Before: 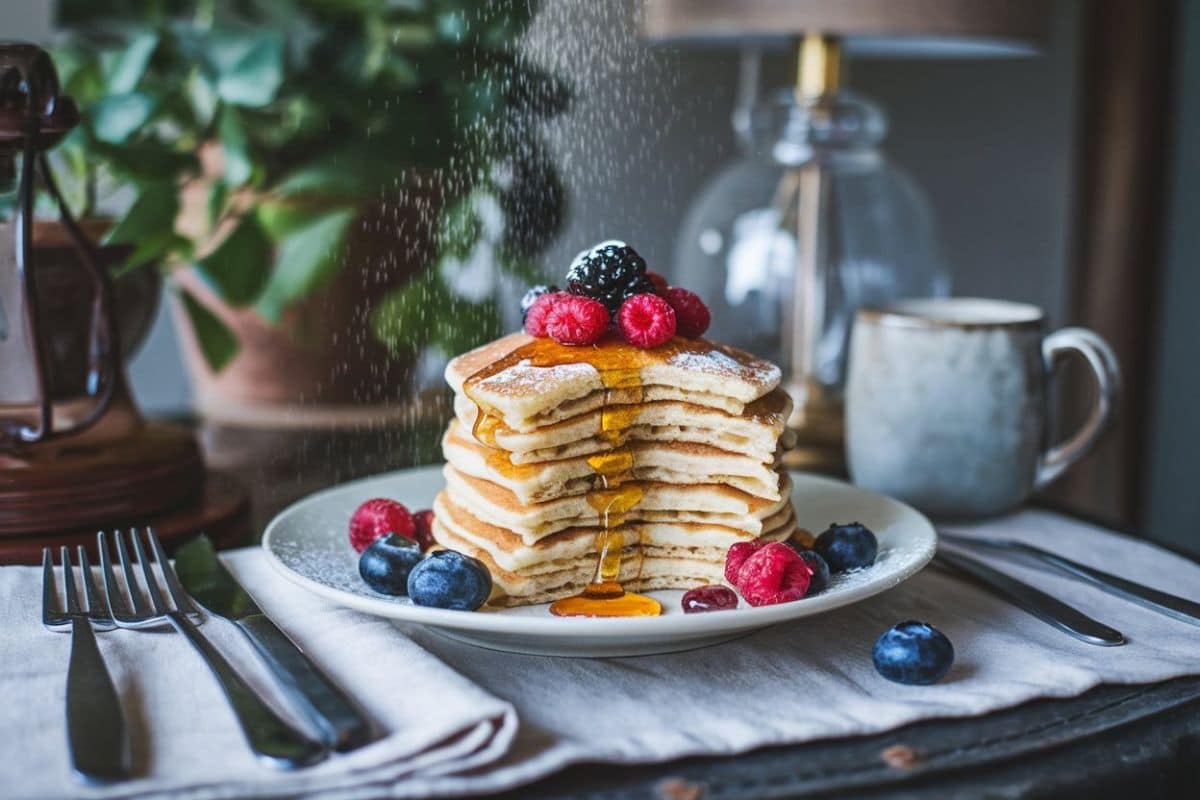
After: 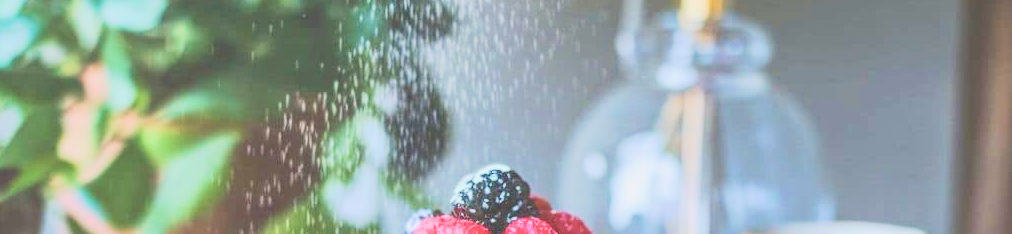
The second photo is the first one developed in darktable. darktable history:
filmic rgb: black relative exposure -7.65 EV, white relative exposure 4.56 EV, hardness 3.61, iterations of high-quality reconstruction 0, contrast in shadows safe
tone curve: curves: ch0 [(0, 0) (0.003, 0.238) (0.011, 0.238) (0.025, 0.242) (0.044, 0.256) (0.069, 0.277) (0.1, 0.294) (0.136, 0.315) (0.177, 0.345) (0.224, 0.379) (0.277, 0.419) (0.335, 0.463) (0.399, 0.511) (0.468, 0.566) (0.543, 0.627) (0.623, 0.687) (0.709, 0.75) (0.801, 0.824) (0.898, 0.89) (1, 1)], preserve colors none
crop and rotate: left 9.714%, top 9.596%, right 5.918%, bottom 61.099%
velvia: strength 39.44%
exposure: black level correction 0, exposure 1.2 EV, compensate highlight preservation false
contrast brightness saturation: contrast 0.196, brightness 0.17, saturation 0.225
tone equalizer: -8 EV -0.001 EV, -7 EV 0.004 EV, -6 EV -0.023 EV, -5 EV 0.013 EV, -4 EV -0.008 EV, -3 EV 0.035 EV, -2 EV -0.049 EV, -1 EV -0.314 EV, +0 EV -0.56 EV, edges refinement/feathering 500, mask exposure compensation -1.57 EV, preserve details guided filter
